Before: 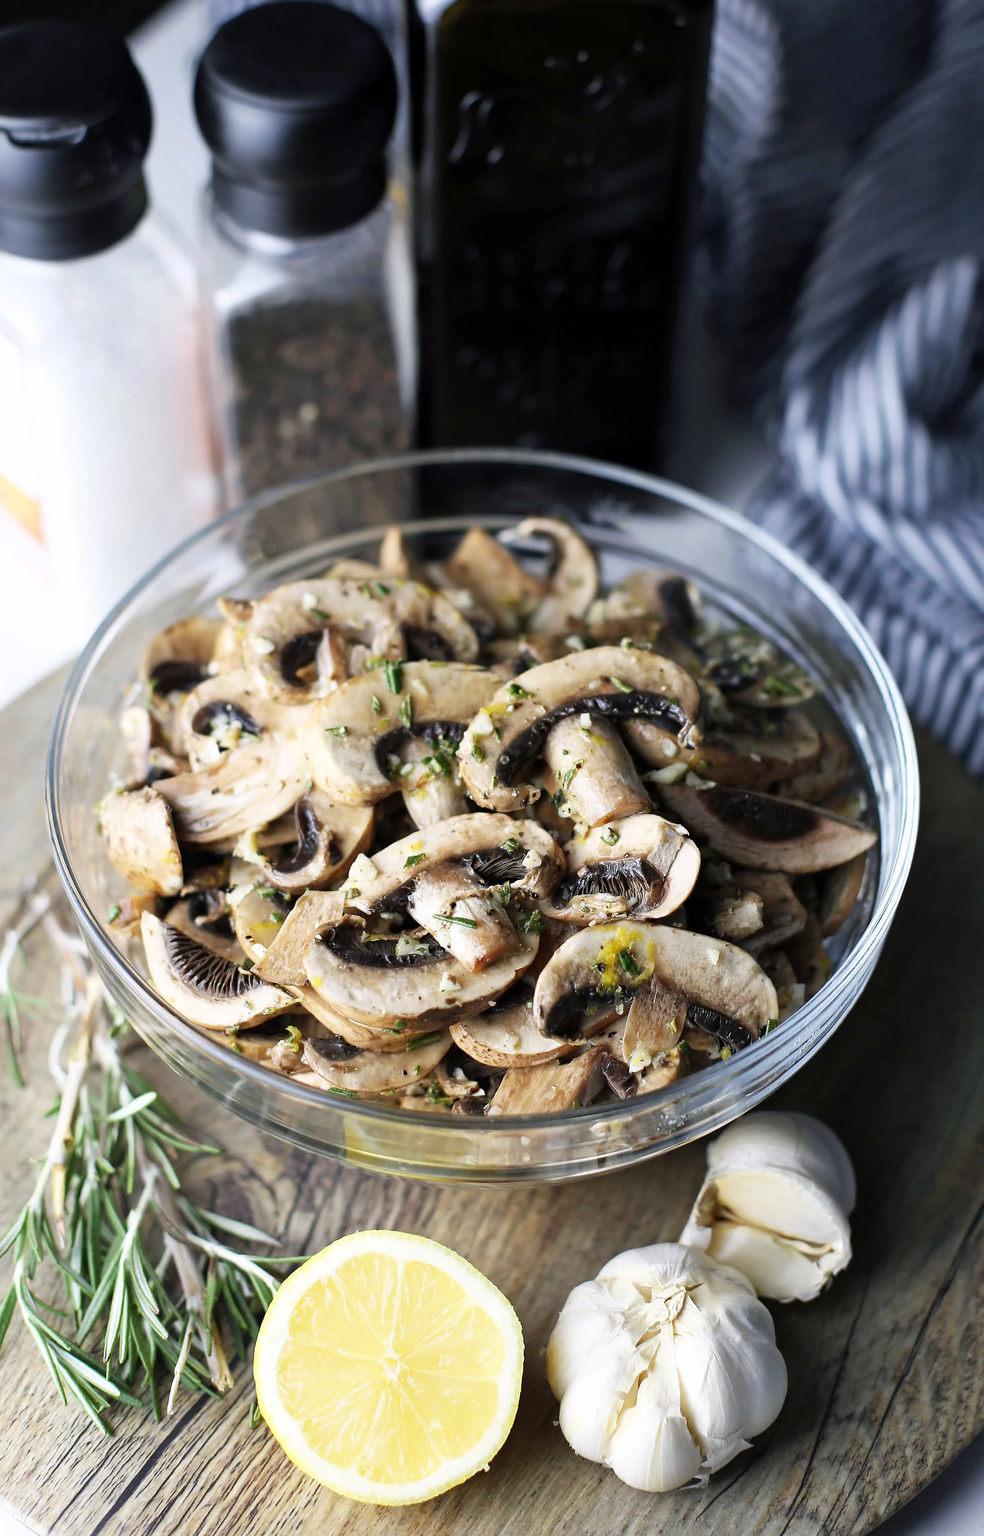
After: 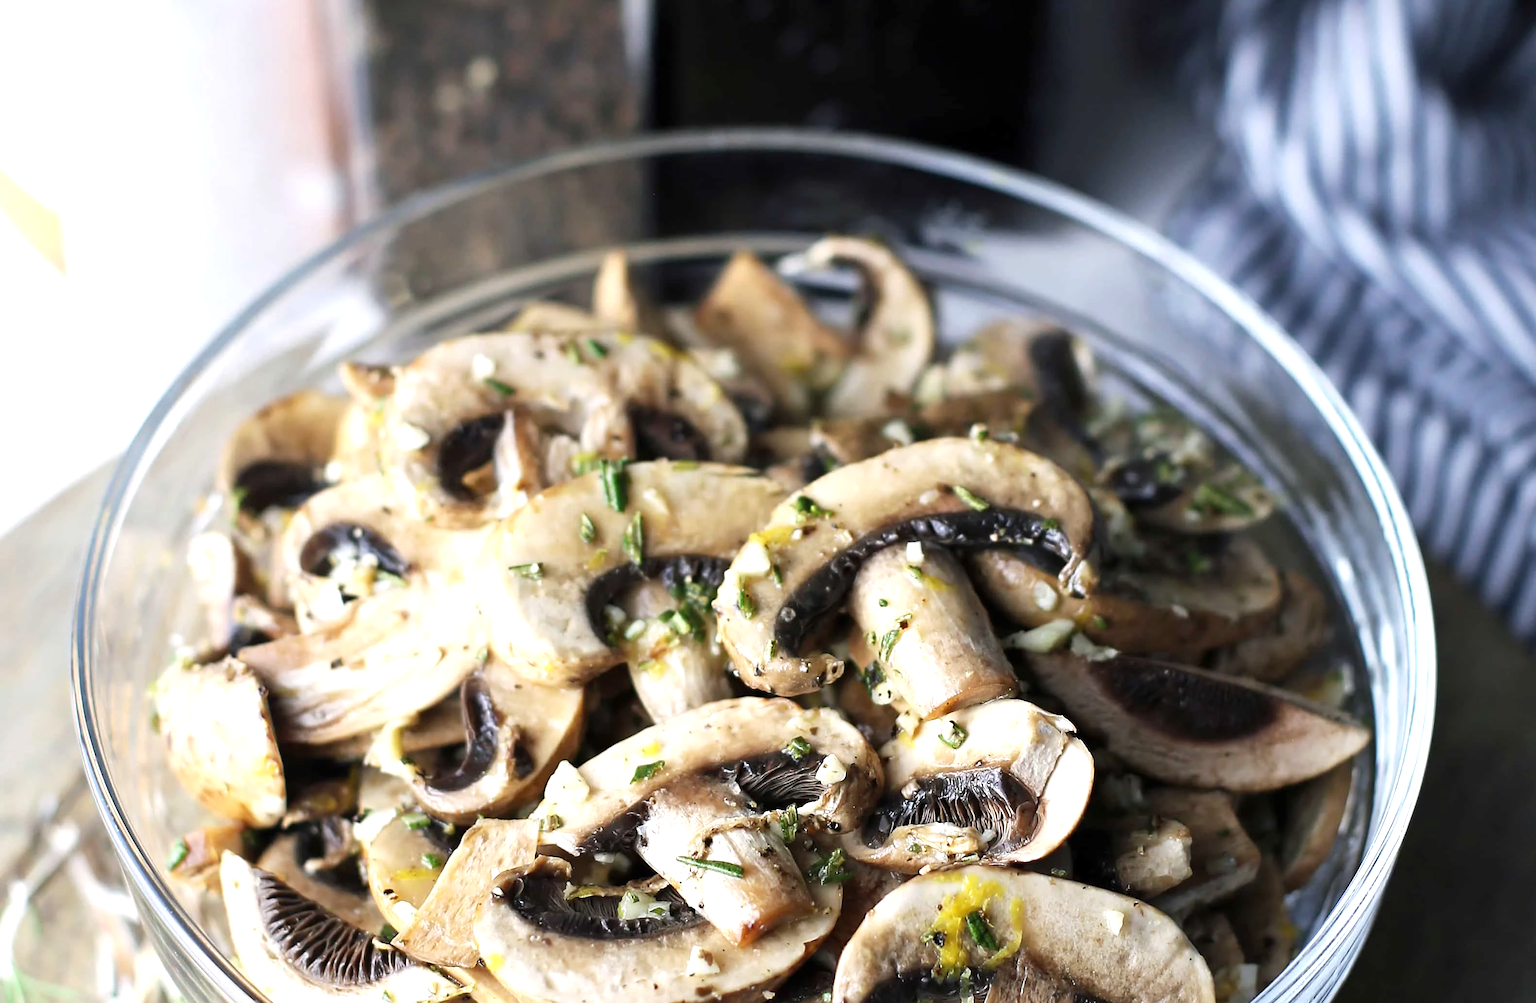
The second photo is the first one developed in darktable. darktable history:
crop and rotate: top 23.84%, bottom 34.294%
exposure: exposure 0.4 EV, compensate highlight preservation false
